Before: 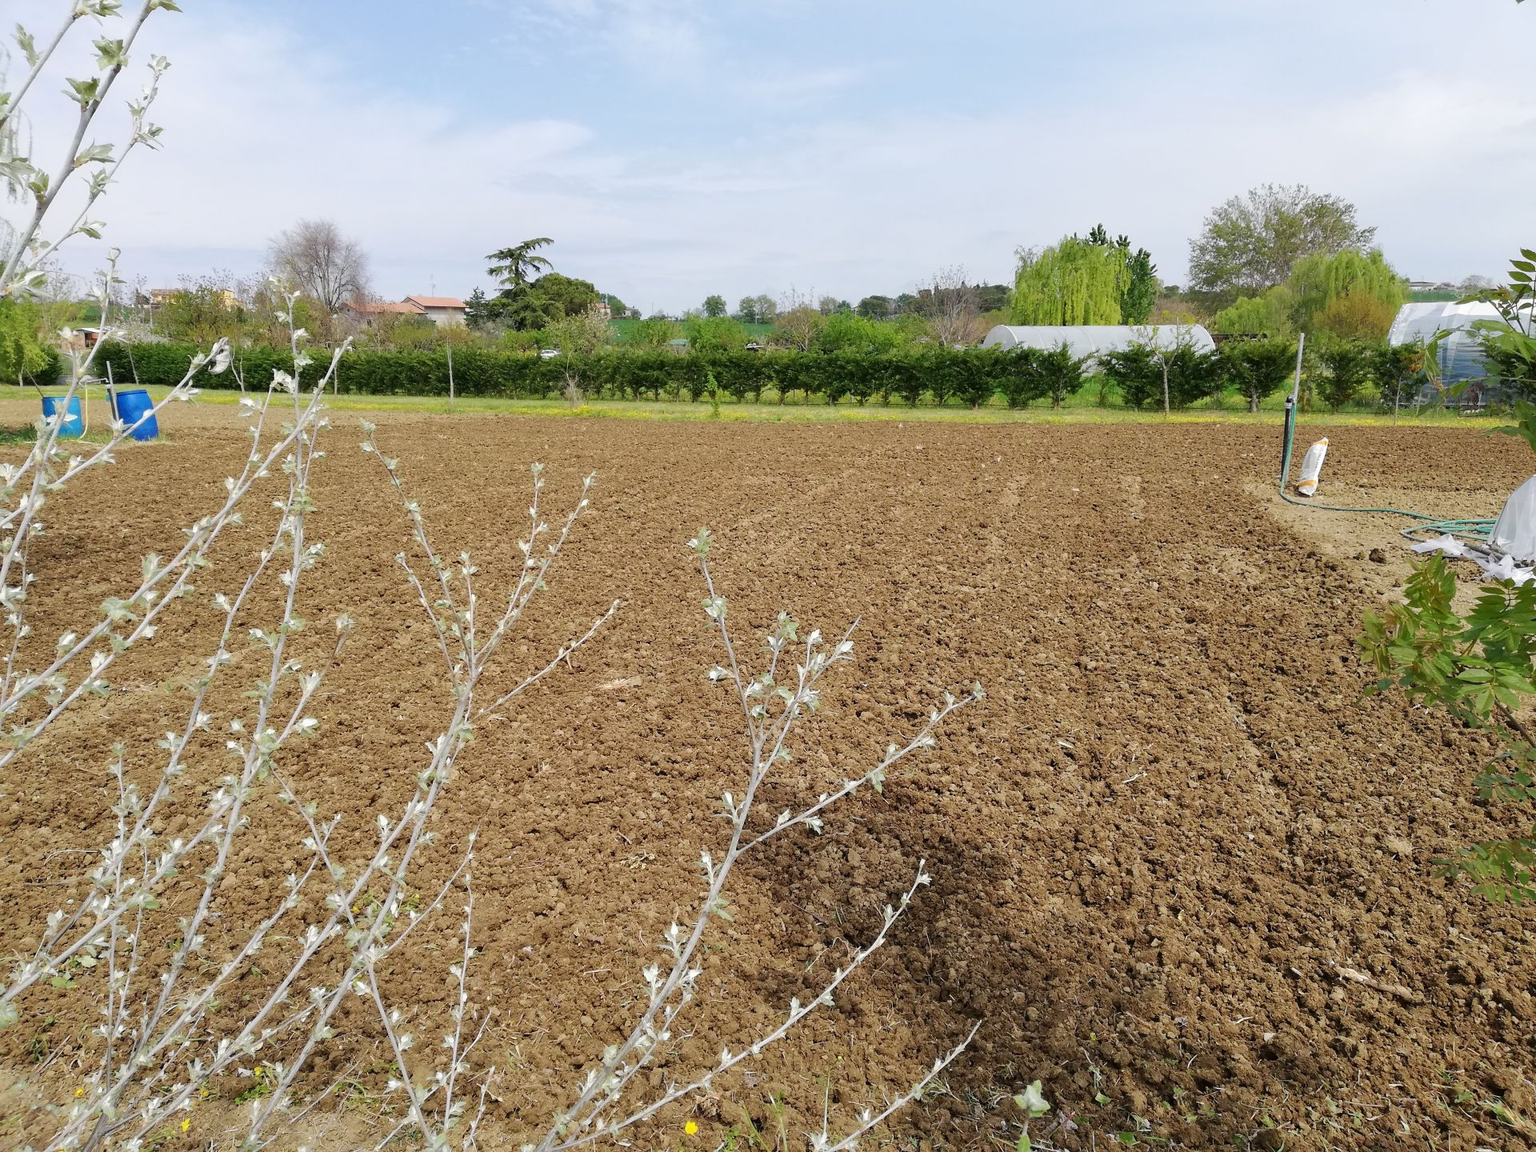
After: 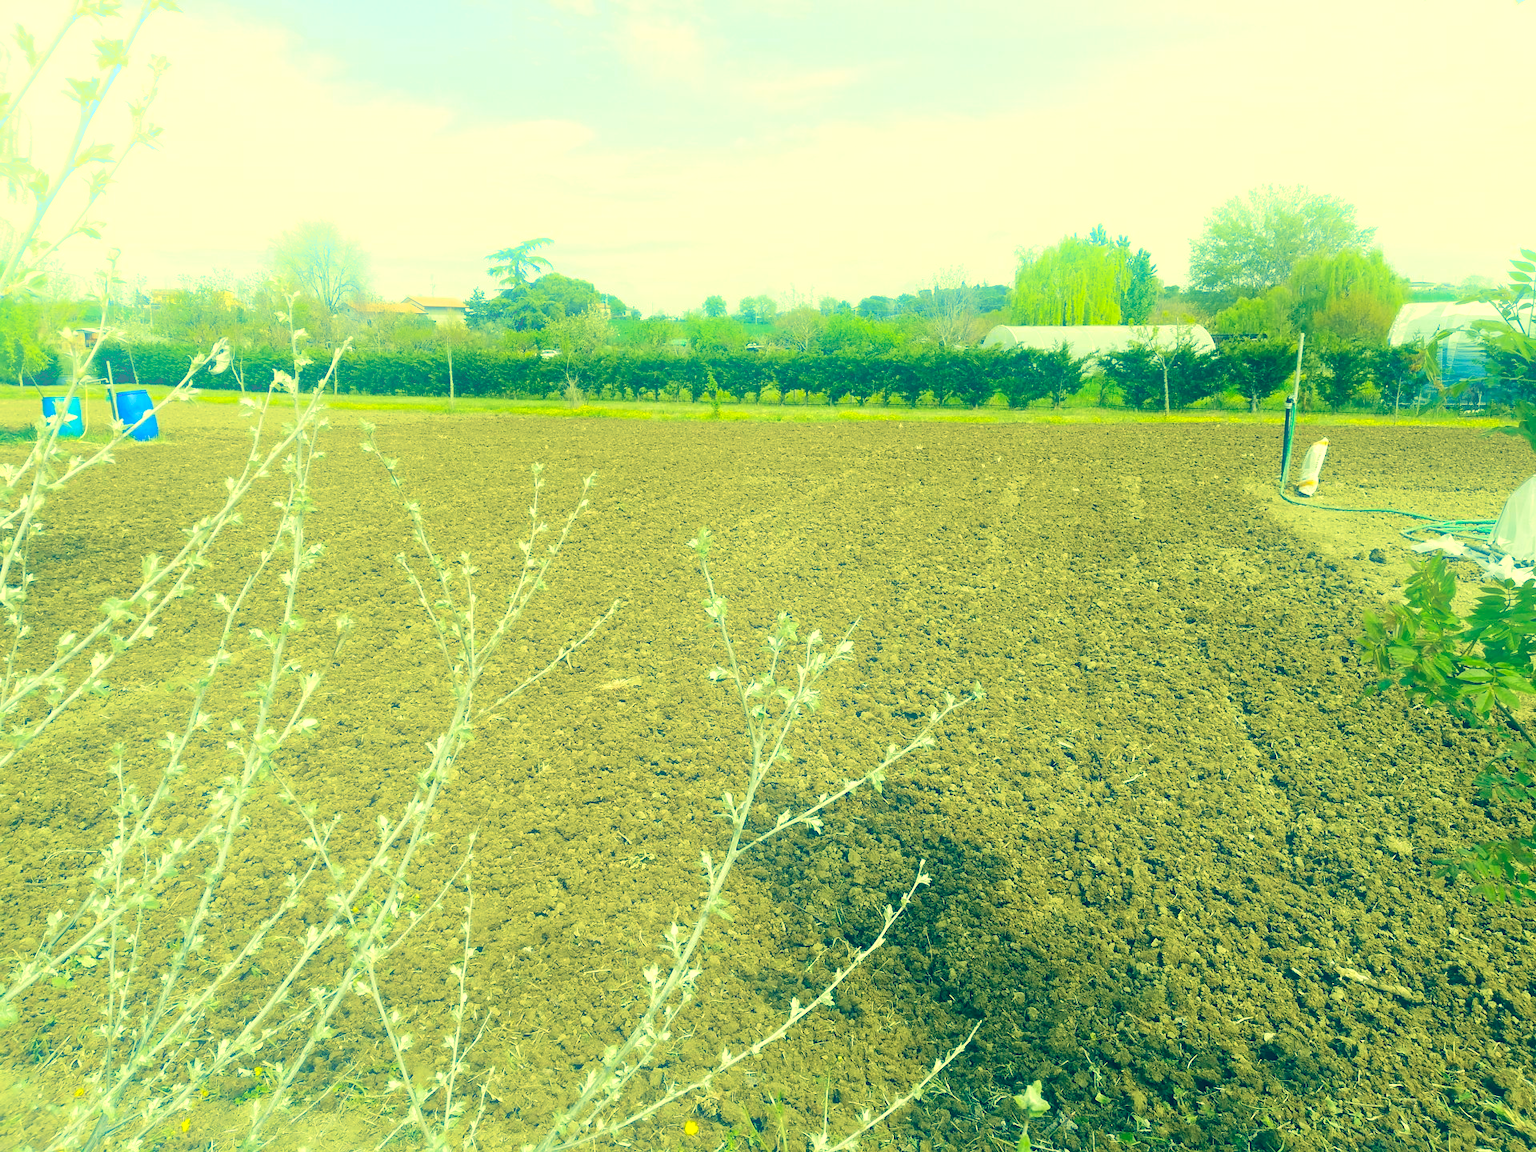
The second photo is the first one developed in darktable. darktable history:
velvia: strength 36.57%
exposure: exposure 0.559 EV, compensate highlight preservation false
bloom: on, module defaults
color correction: highlights a* -15.58, highlights b* 40, shadows a* -40, shadows b* -26.18
